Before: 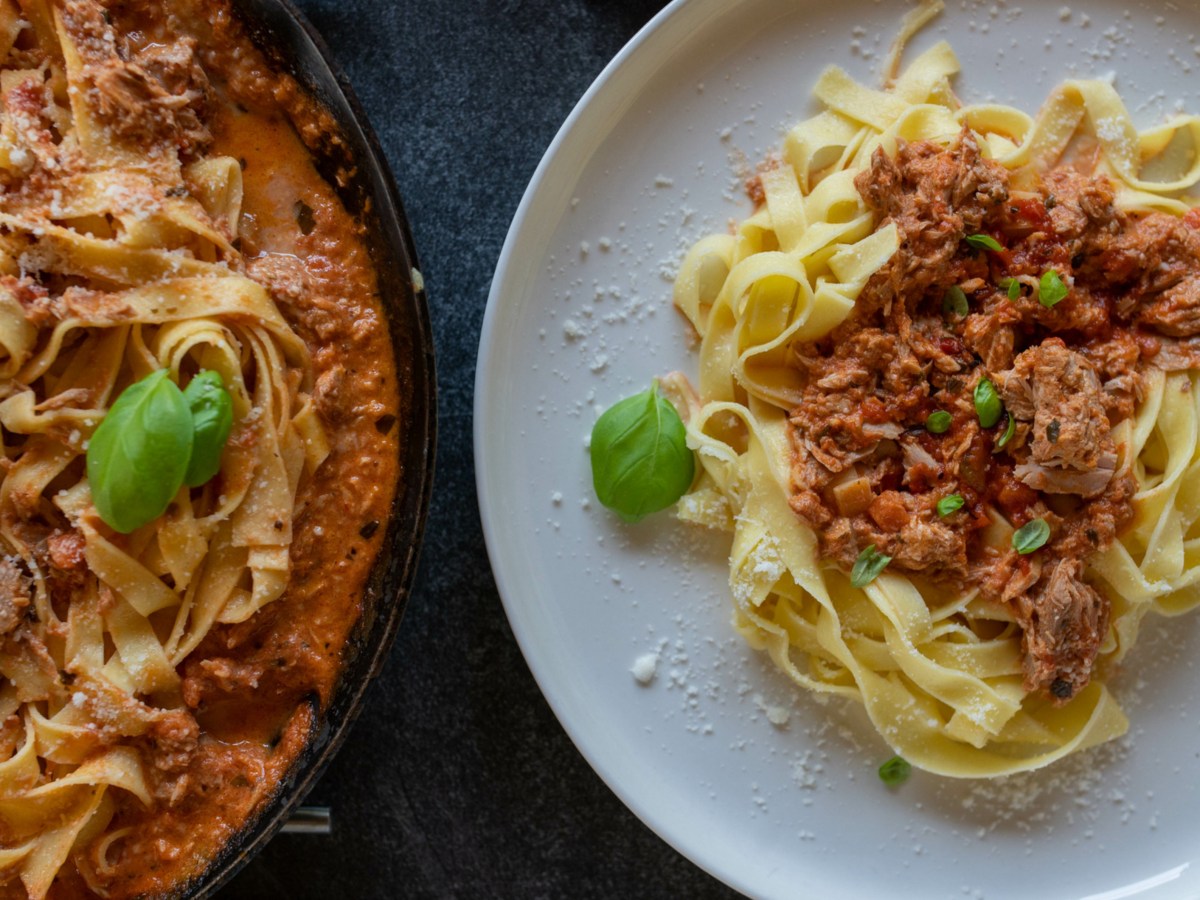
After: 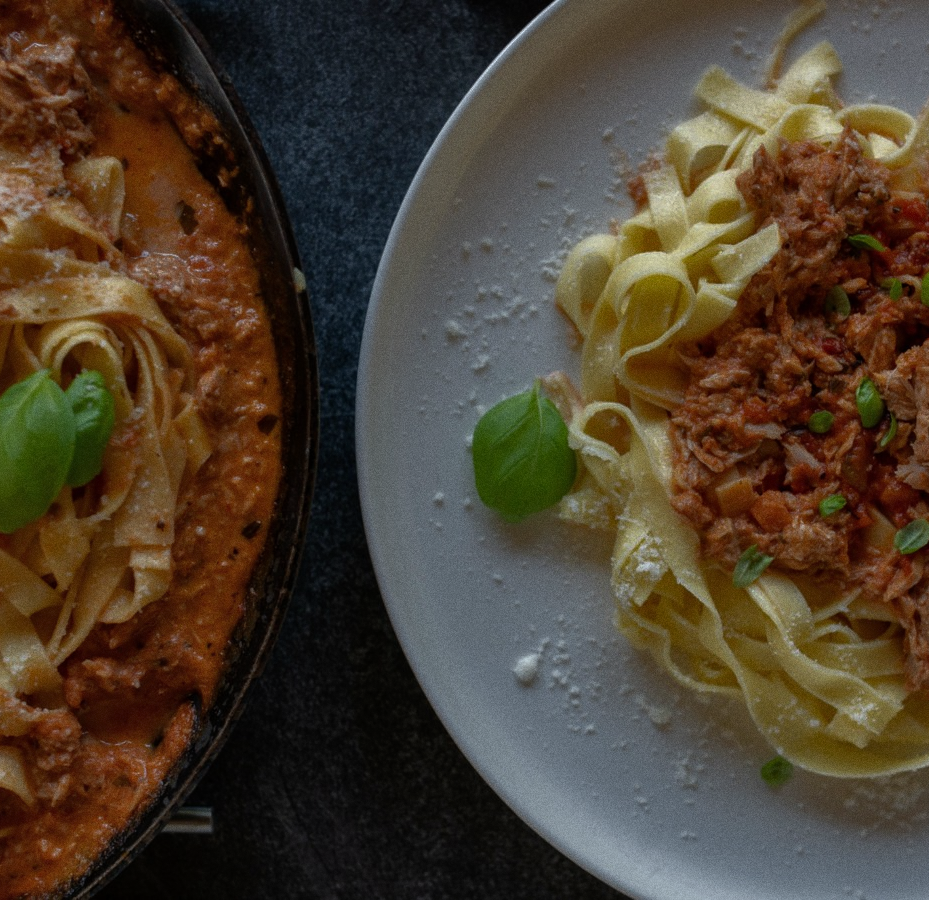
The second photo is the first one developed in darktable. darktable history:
shadows and highlights: shadows 25, highlights -48, soften with gaussian
base curve: curves: ch0 [(0, 0) (0.564, 0.291) (0.802, 0.731) (1, 1)]
crop: left 9.88%, right 12.664%
grain: coarseness 0.09 ISO
